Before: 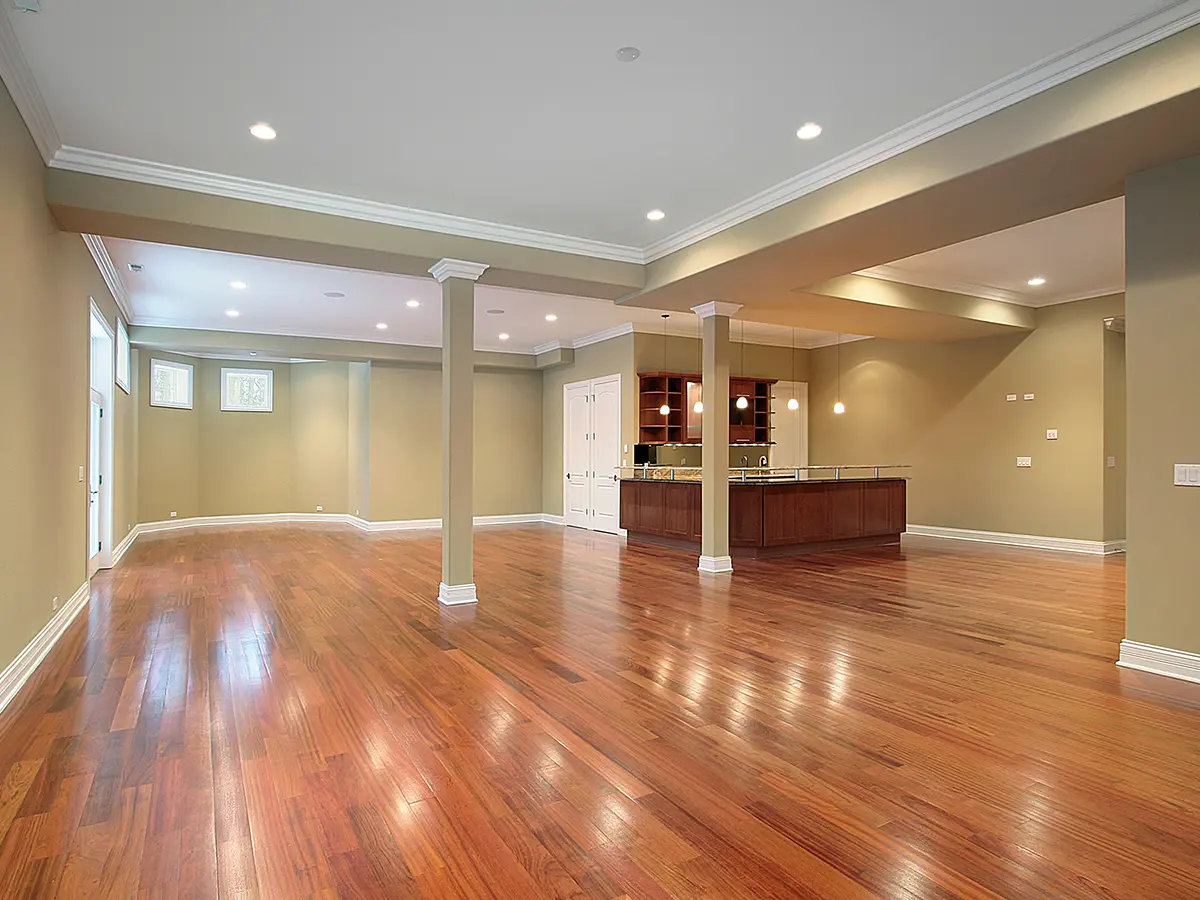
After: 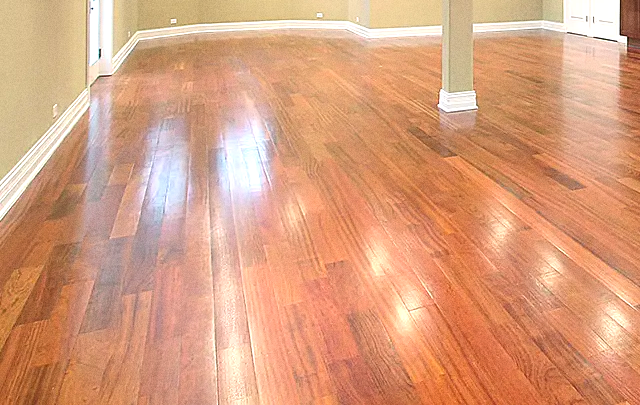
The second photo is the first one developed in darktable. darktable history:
crop and rotate: top 54.778%, right 46.61%, bottom 0.159%
exposure: exposure 0.515 EV, compensate highlight preservation false
grain: coarseness 22.88 ISO
